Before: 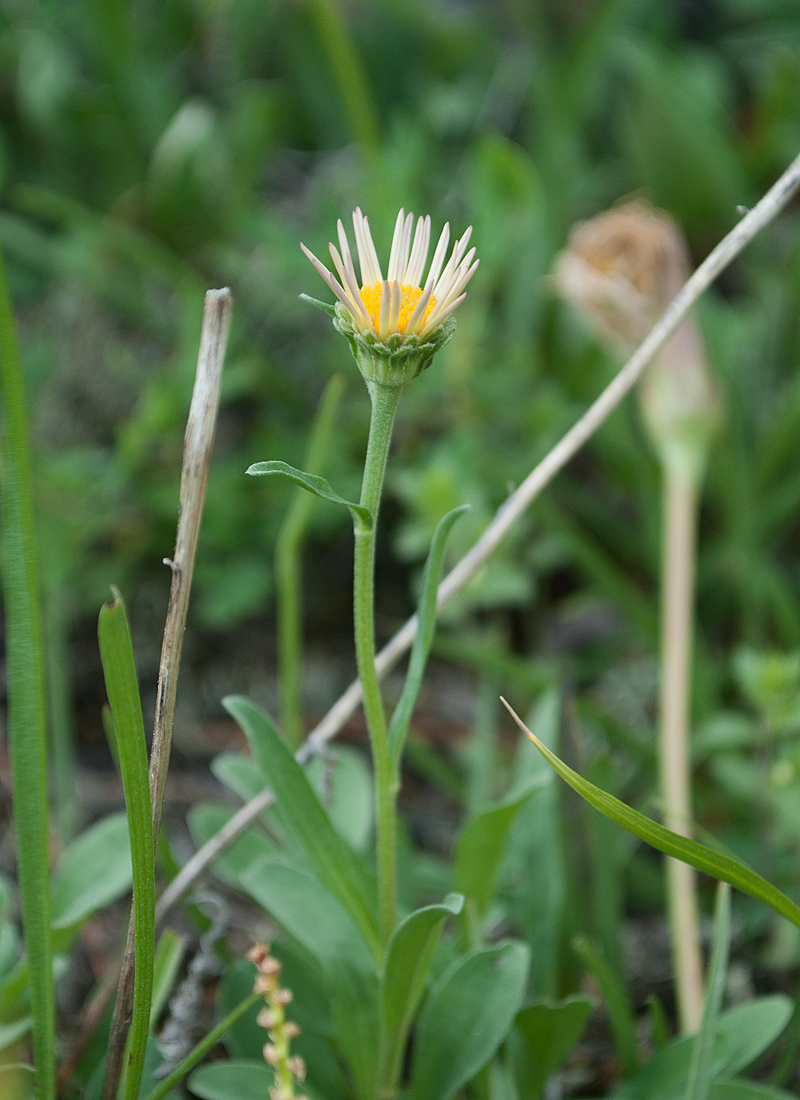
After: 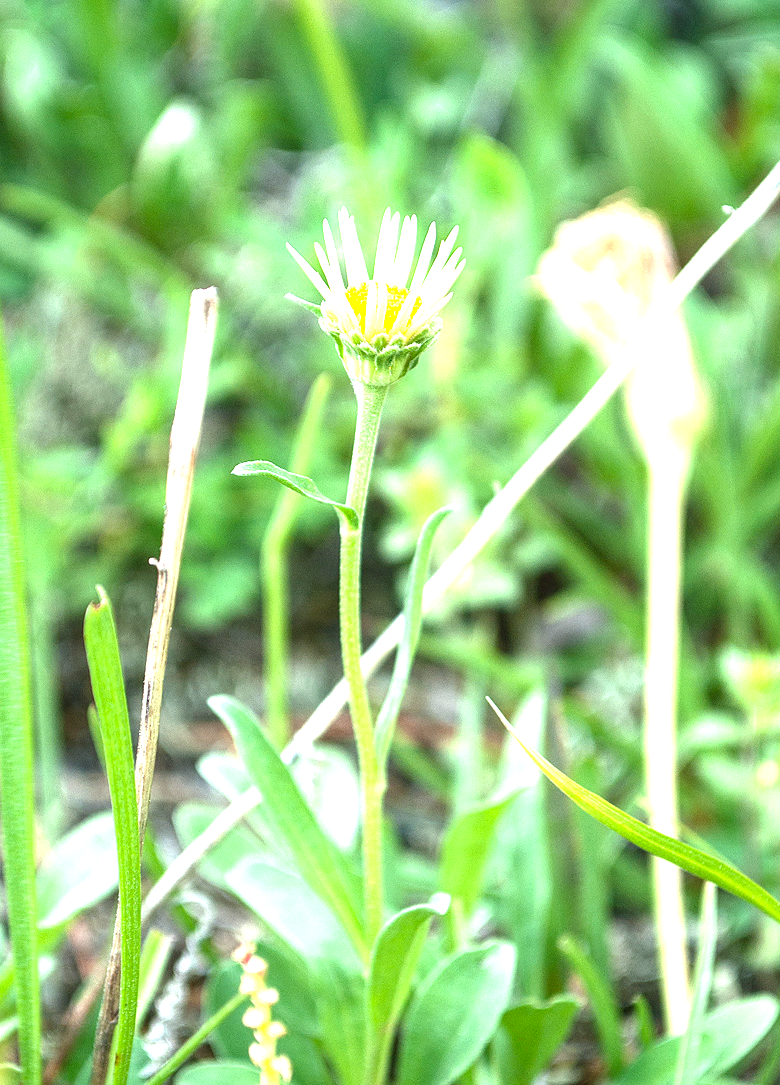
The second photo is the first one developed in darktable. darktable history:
crop and rotate: left 1.774%, right 0.633%, bottom 1.28%
local contrast: on, module defaults
levels: levels [0, 0.374, 0.749]
exposure: black level correction 0.001, exposure 0.5 EV, compensate exposure bias true, compensate highlight preservation false
